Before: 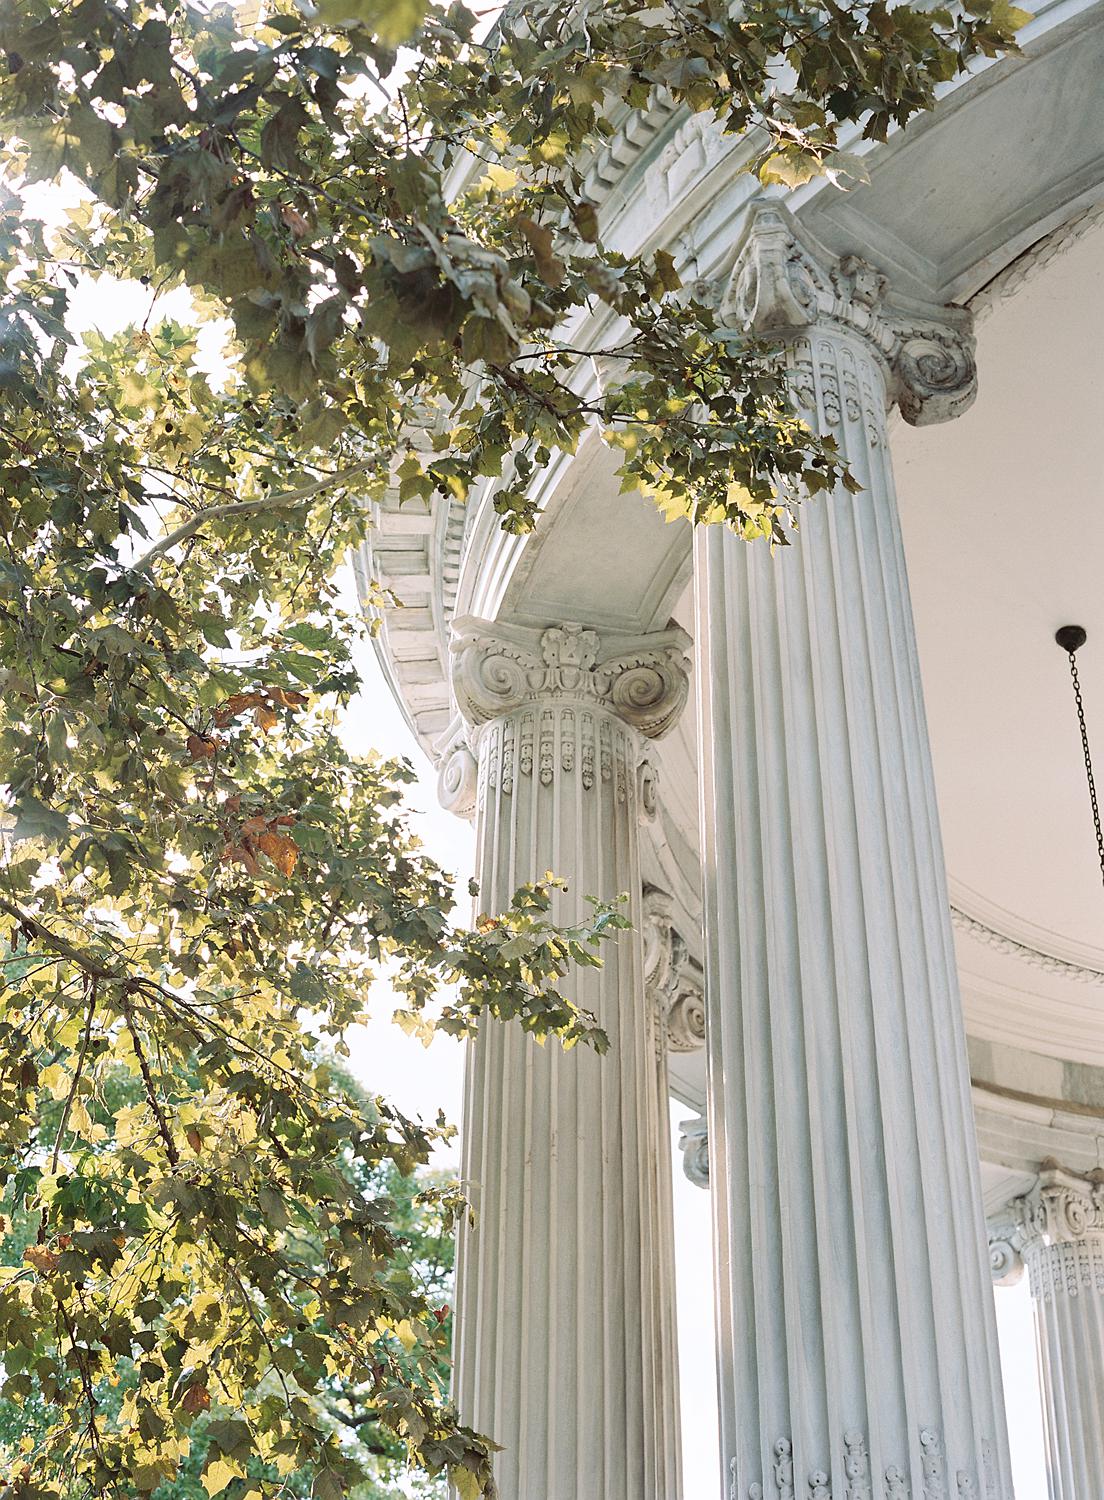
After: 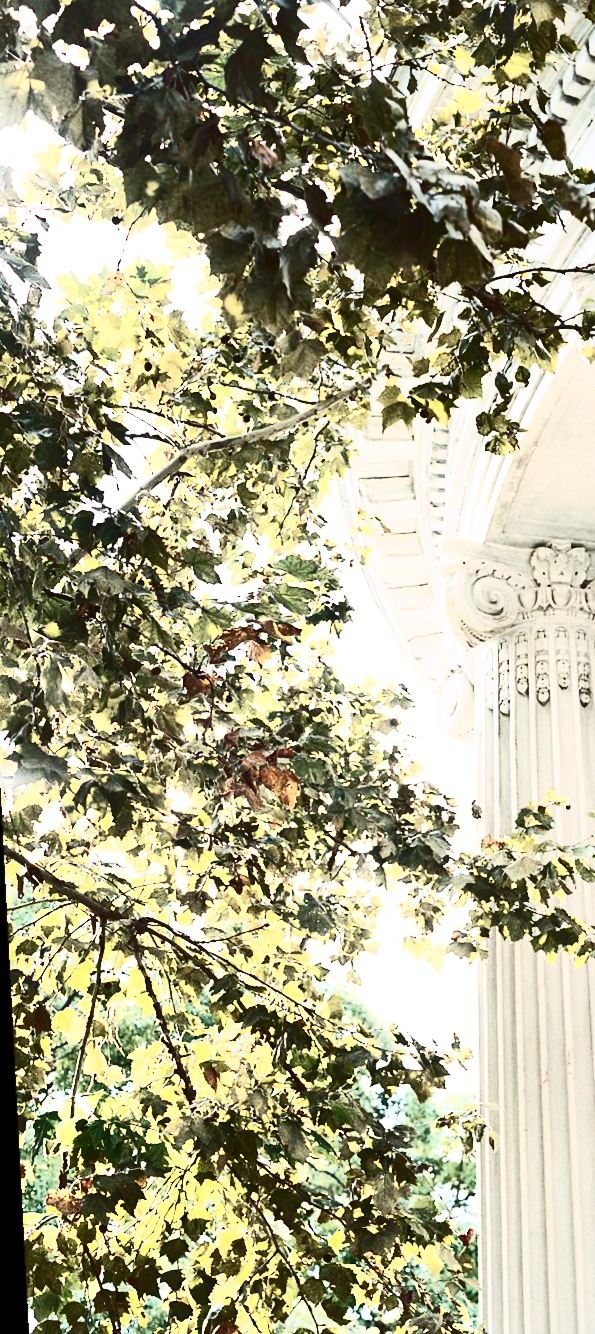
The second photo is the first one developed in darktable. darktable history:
lowpass: radius 0.5, unbound 0
rotate and perspective: rotation -3°, crop left 0.031, crop right 0.968, crop top 0.07, crop bottom 0.93
shadows and highlights: shadows 62.66, white point adjustment 0.37, highlights -34.44, compress 83.82%
crop: left 0.587%, right 45.588%, bottom 0.086%
contrast brightness saturation: contrast 0.93, brightness 0.2
